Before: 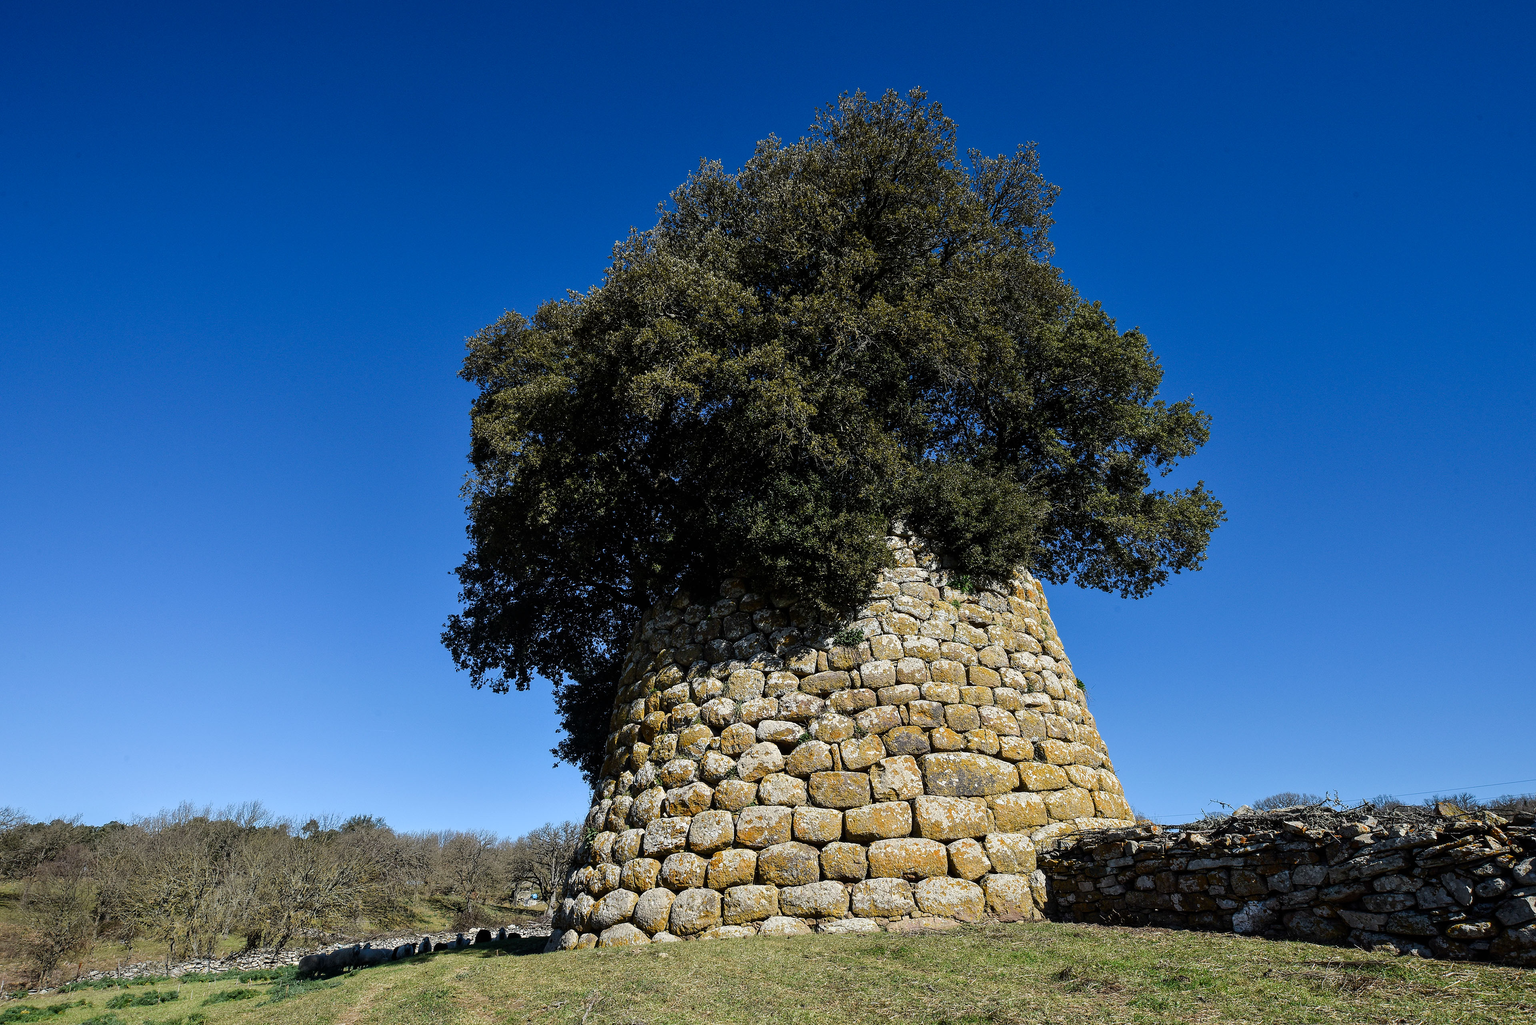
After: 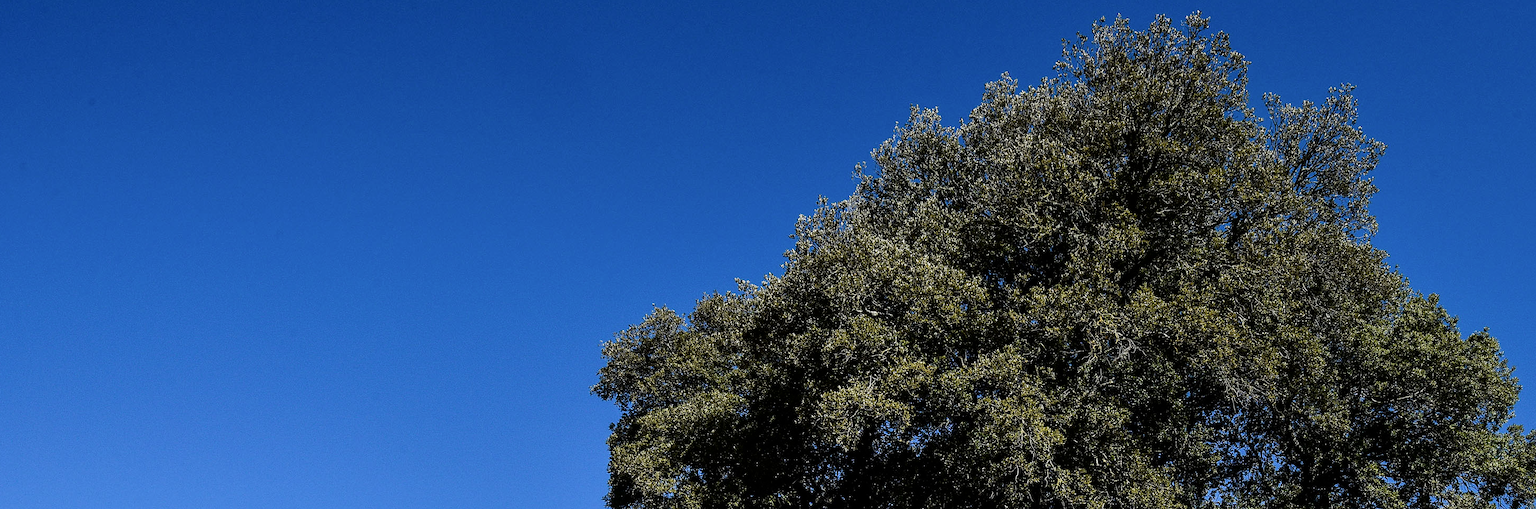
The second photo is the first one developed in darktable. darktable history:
crop: left 0.575%, top 7.628%, right 23.487%, bottom 54.591%
tone curve: curves: ch0 [(0, 0) (0.004, 0.001) (0.133, 0.112) (0.325, 0.362) (0.832, 0.893) (1, 1)], color space Lab, independent channels, preserve colors none
